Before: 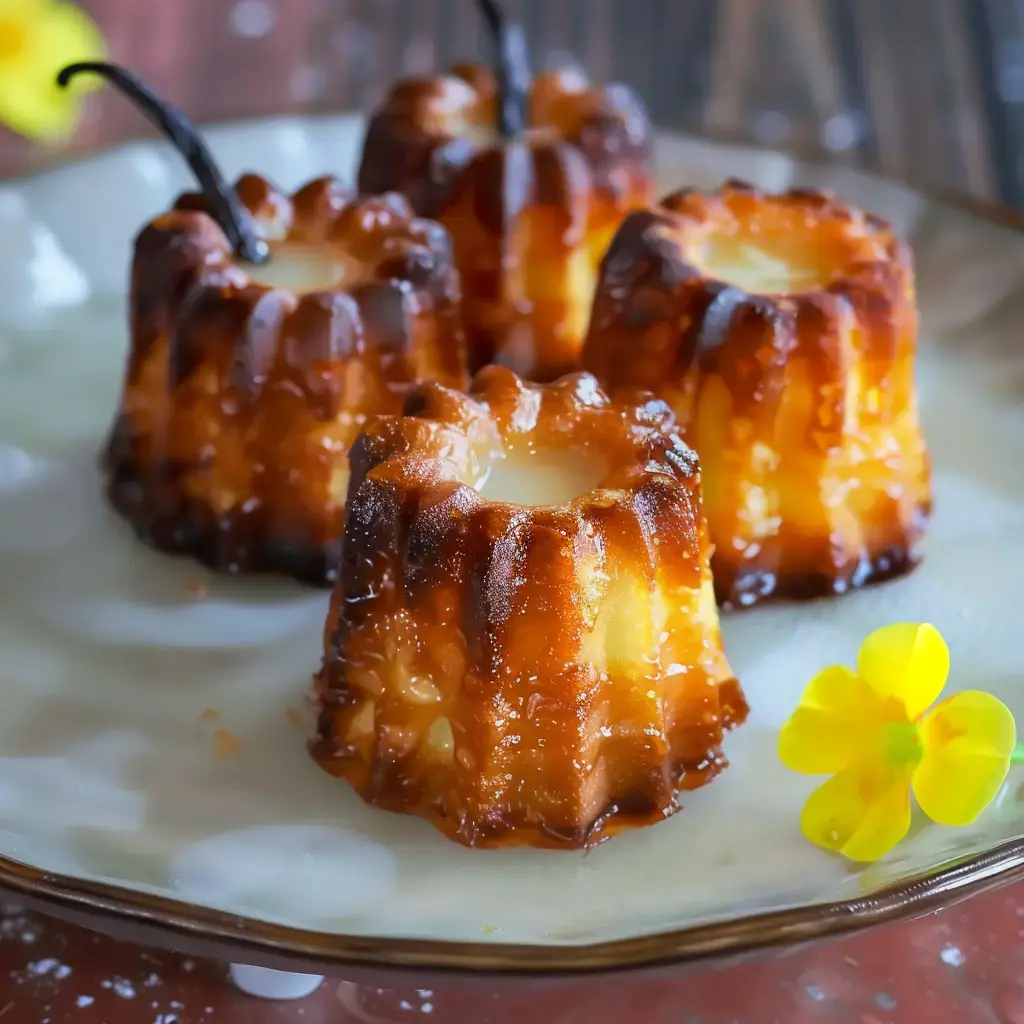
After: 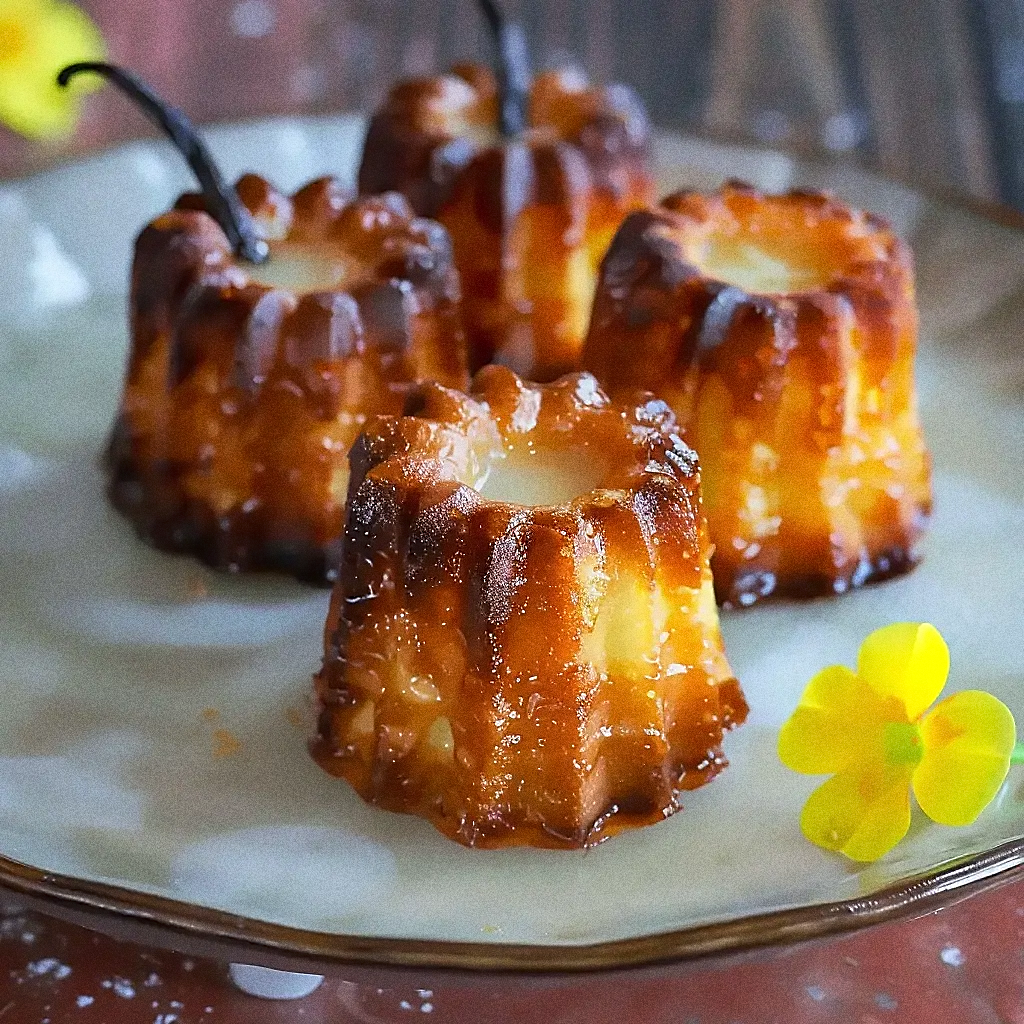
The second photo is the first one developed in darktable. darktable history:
grain: coarseness 0.09 ISO, strength 40%
sharpen: radius 1.4, amount 1.25, threshold 0.7
